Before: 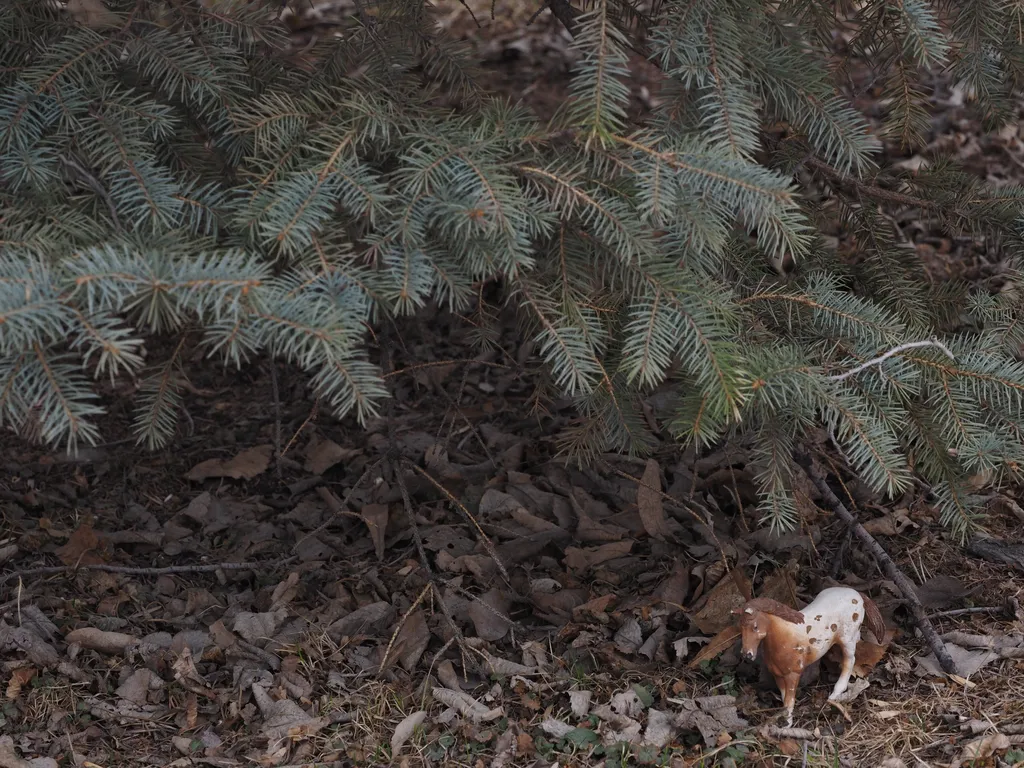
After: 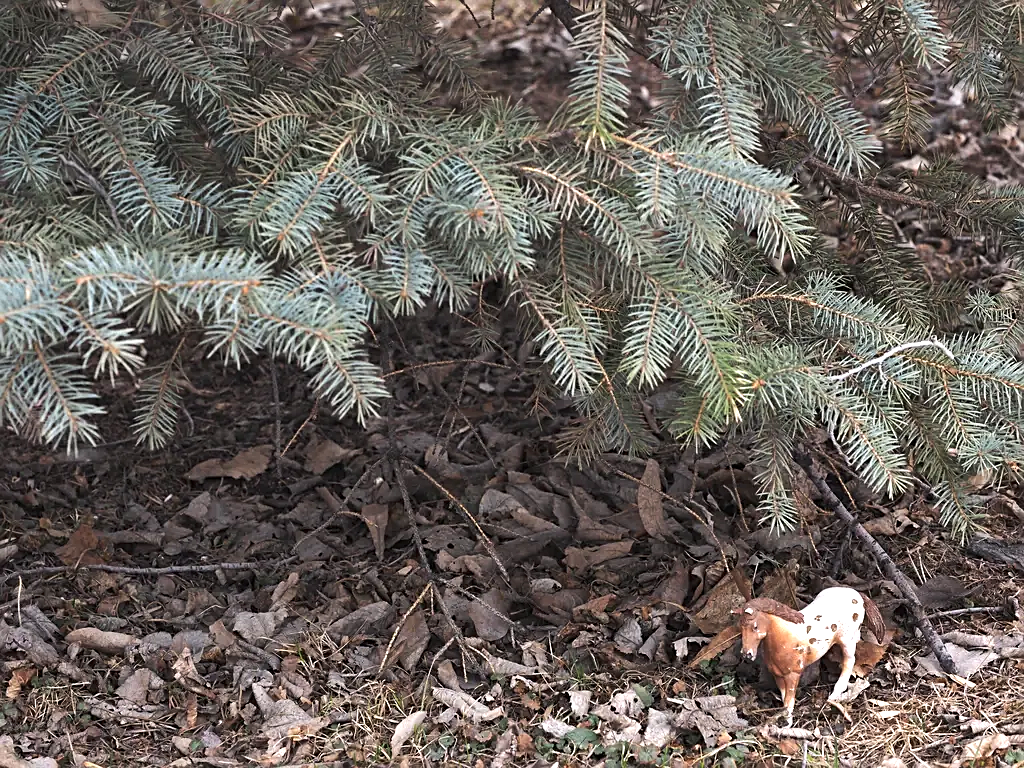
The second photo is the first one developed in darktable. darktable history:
exposure: black level correction 0, exposure 1.194 EV, compensate highlight preservation false
tone equalizer: -8 EV -0.387 EV, -7 EV -0.37 EV, -6 EV -0.334 EV, -5 EV -0.235 EV, -3 EV 0.236 EV, -2 EV 0.324 EV, -1 EV 0.377 EV, +0 EV 0.439 EV, edges refinement/feathering 500, mask exposure compensation -1.57 EV, preserve details no
sharpen: on, module defaults
